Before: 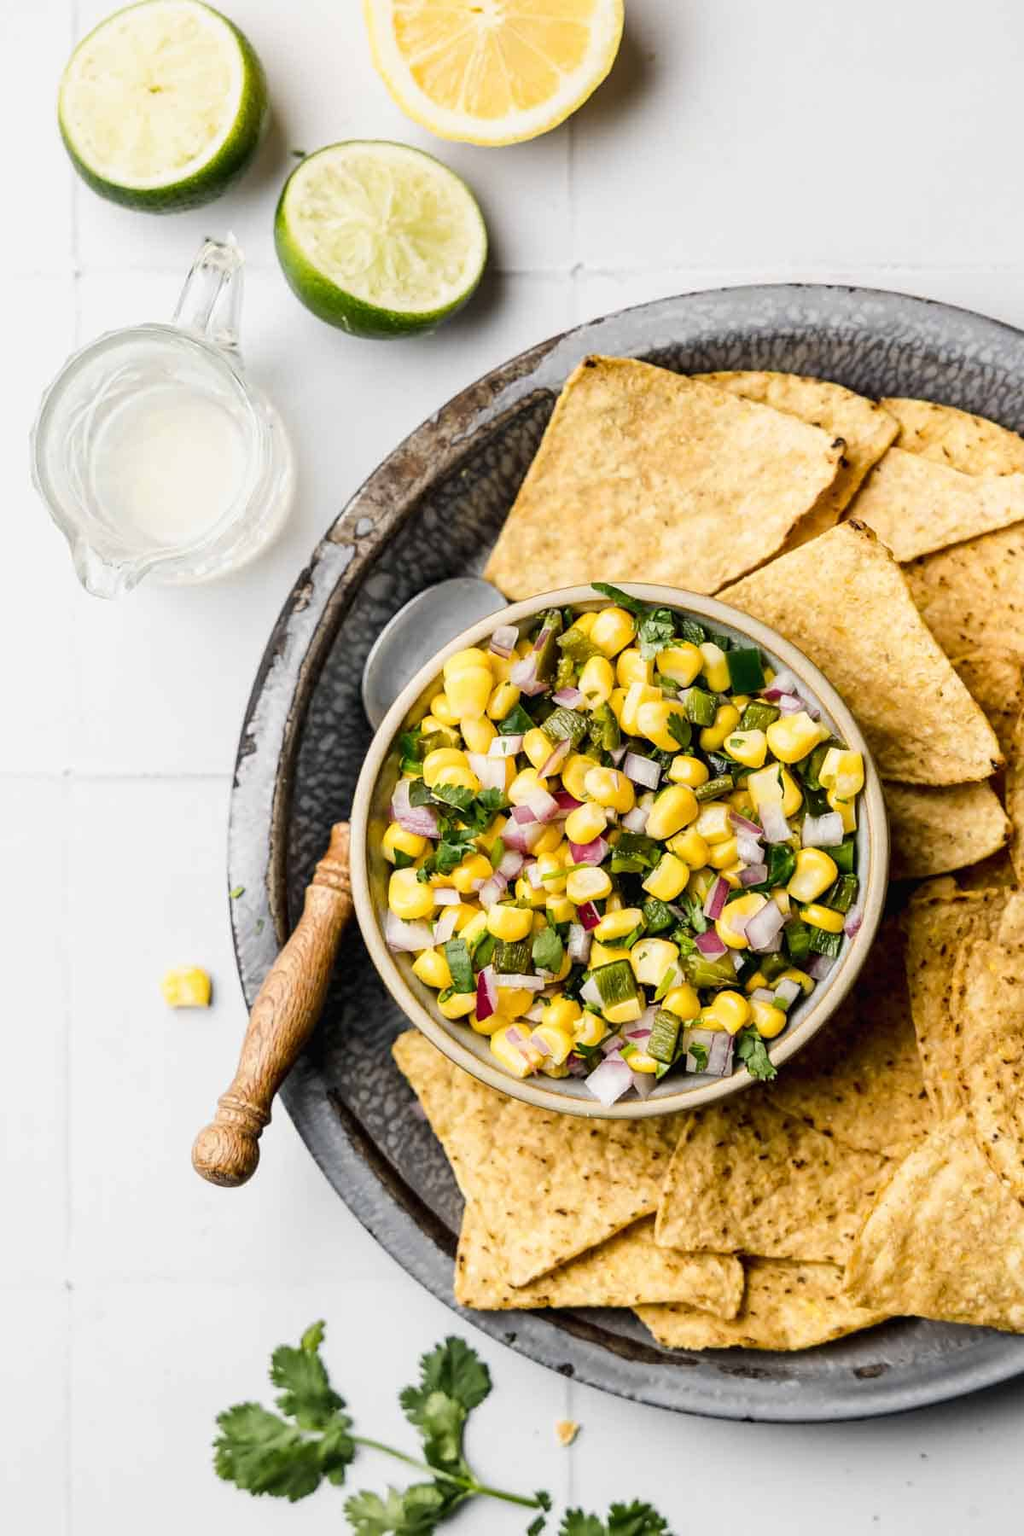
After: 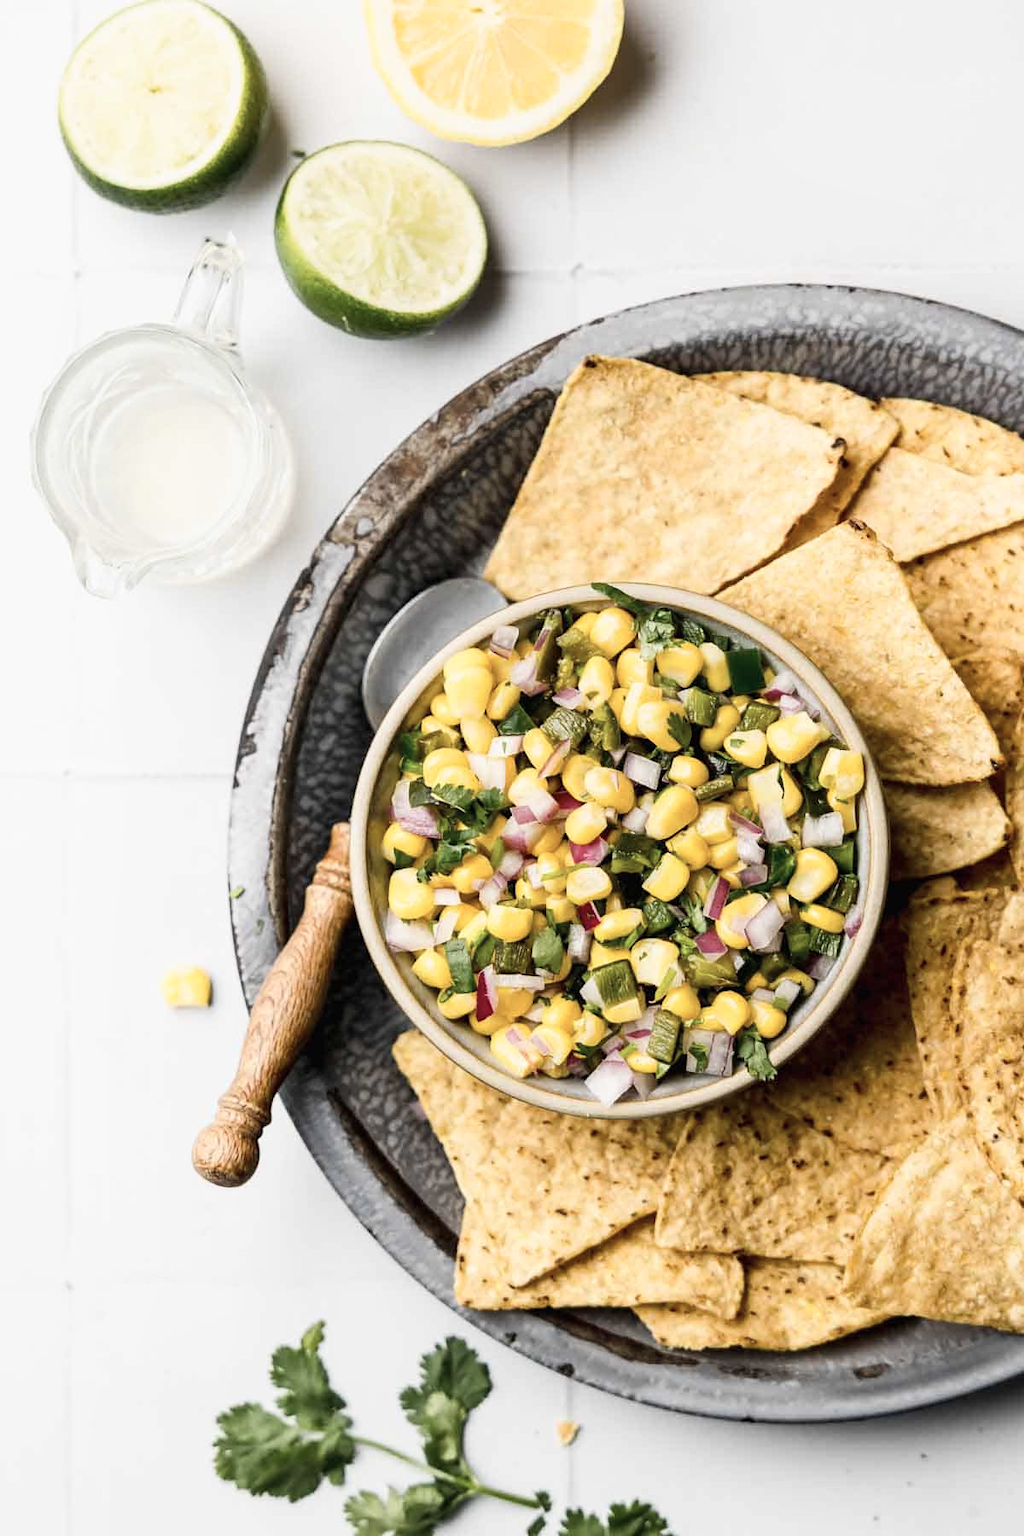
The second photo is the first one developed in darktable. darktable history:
color zones: curves: ch0 [(0, 0.5) (0.143, 0.5) (0.286, 0.5) (0.429, 0.504) (0.571, 0.5) (0.714, 0.509) (0.857, 0.5) (1, 0.5)]; ch1 [(0, 0.425) (0.143, 0.425) (0.286, 0.375) (0.429, 0.405) (0.571, 0.5) (0.714, 0.47) (0.857, 0.425) (1, 0.435)]; ch2 [(0, 0.5) (0.143, 0.5) (0.286, 0.5) (0.429, 0.517) (0.571, 0.5) (0.714, 0.51) (0.857, 0.5) (1, 0.5)]
shadows and highlights: shadows 1.26, highlights 39.25
